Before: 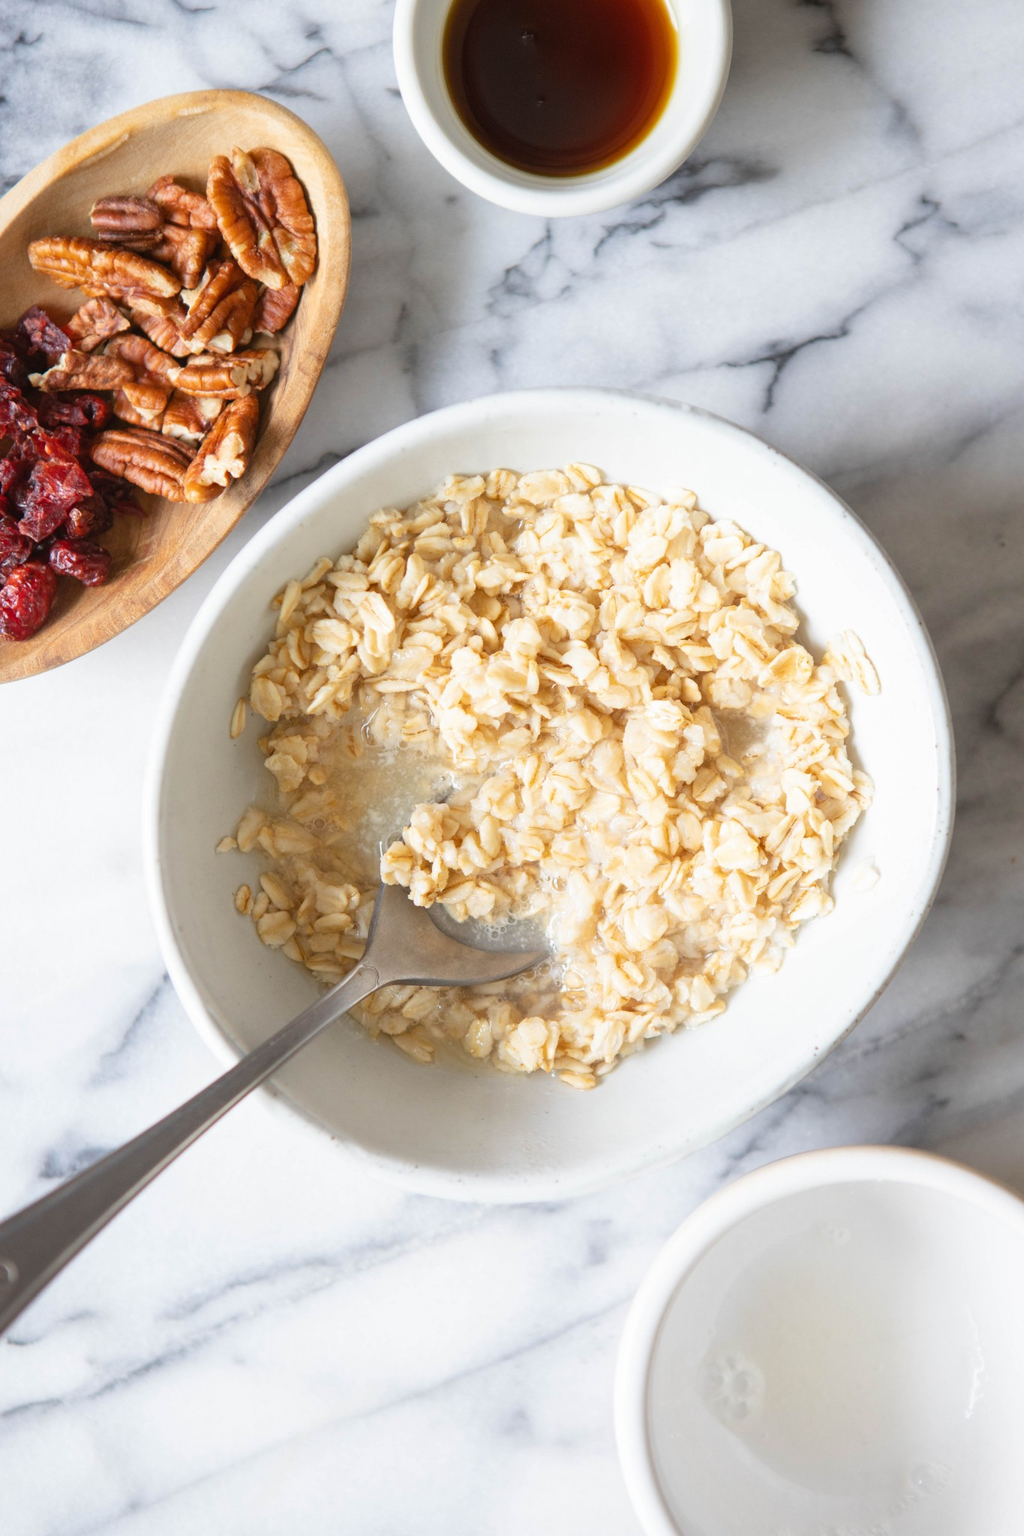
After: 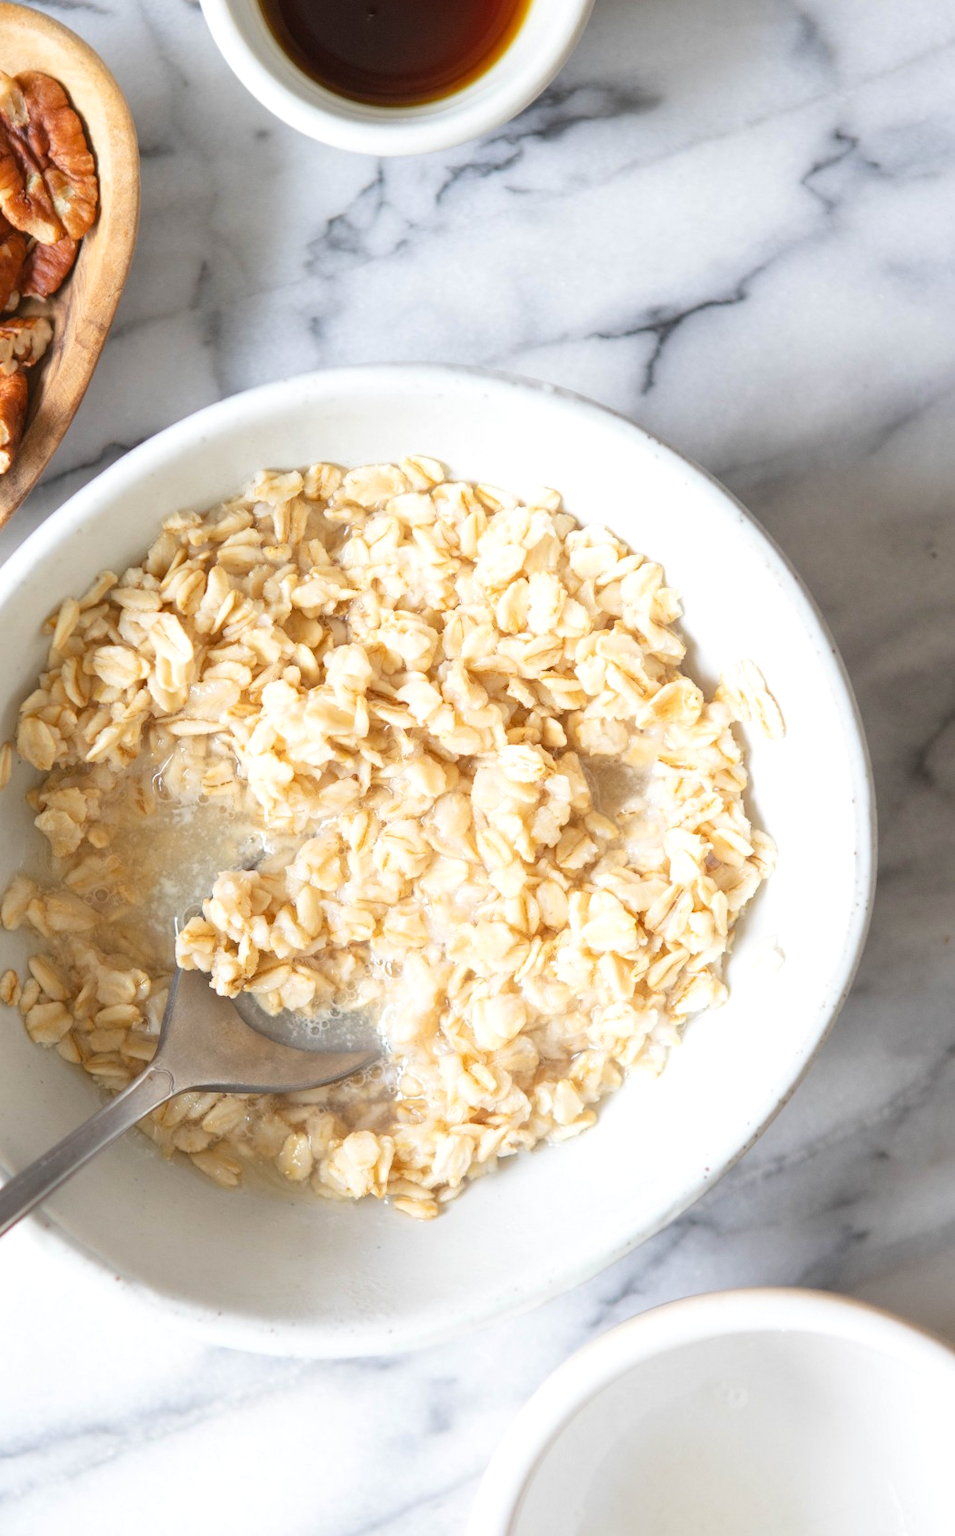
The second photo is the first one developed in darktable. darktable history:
crop: left 23.095%, top 5.827%, bottom 11.854%
exposure: exposure 0.128 EV, compensate highlight preservation false
